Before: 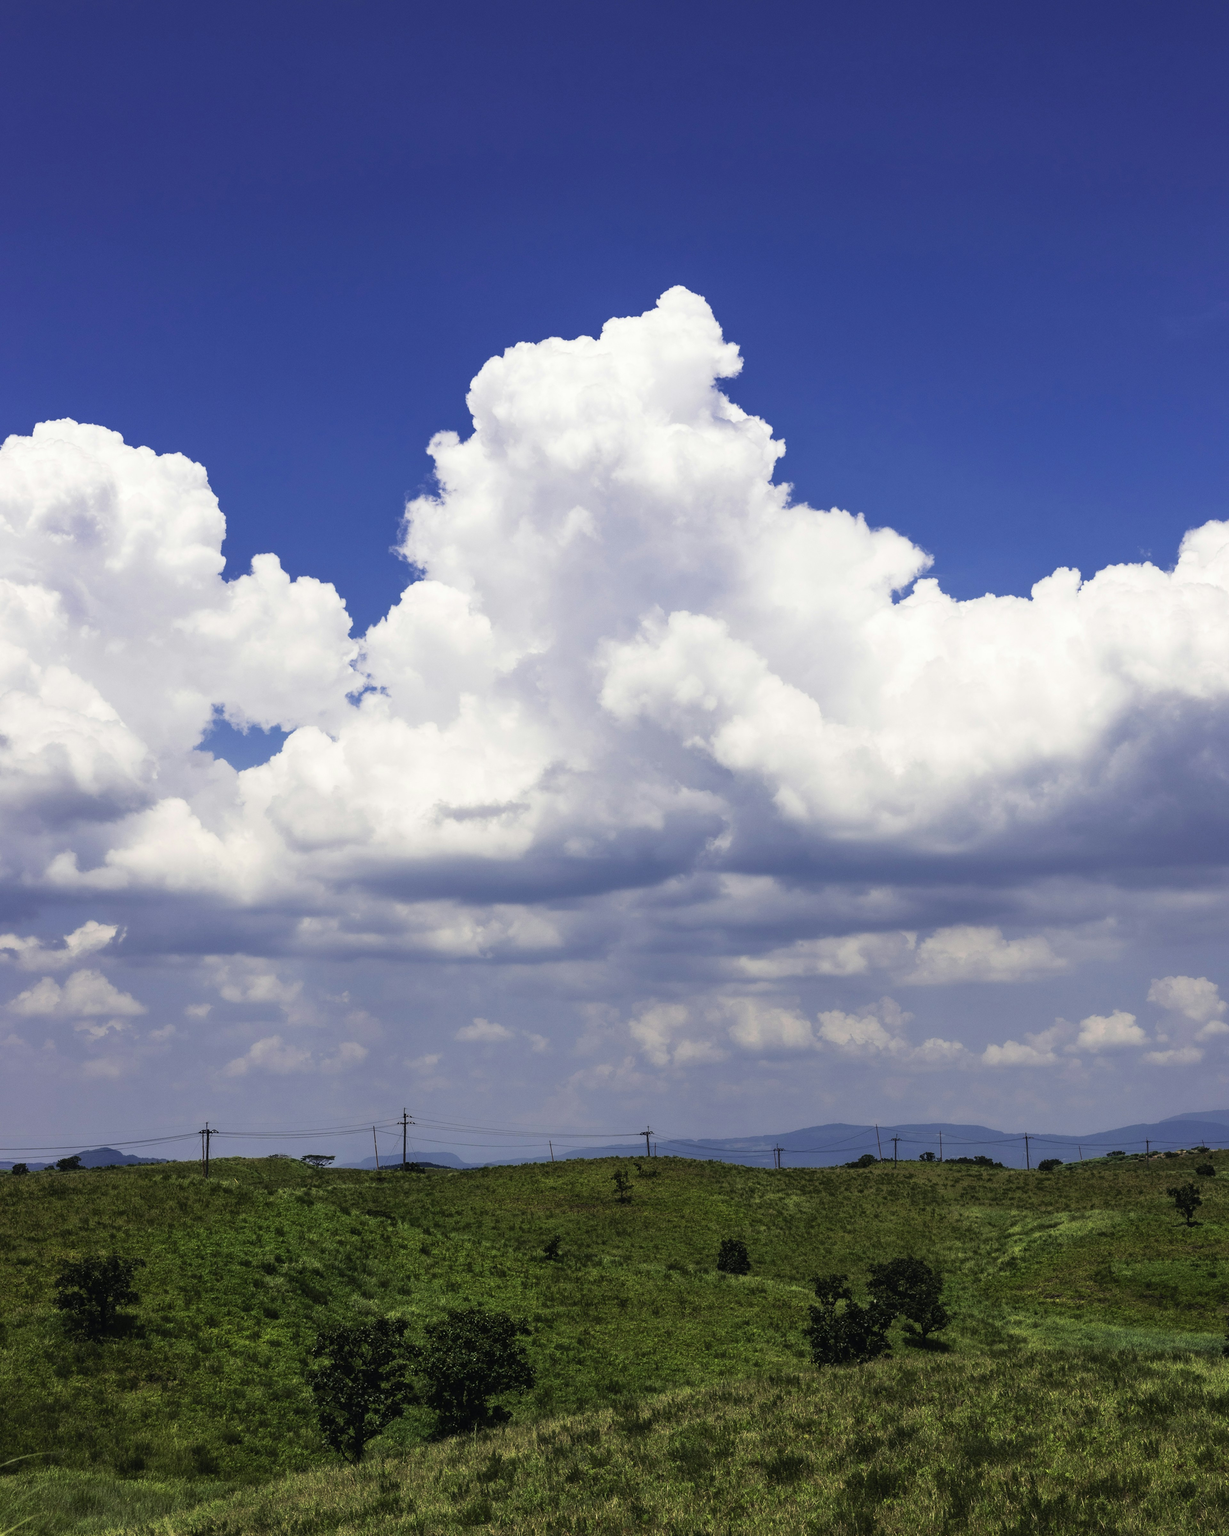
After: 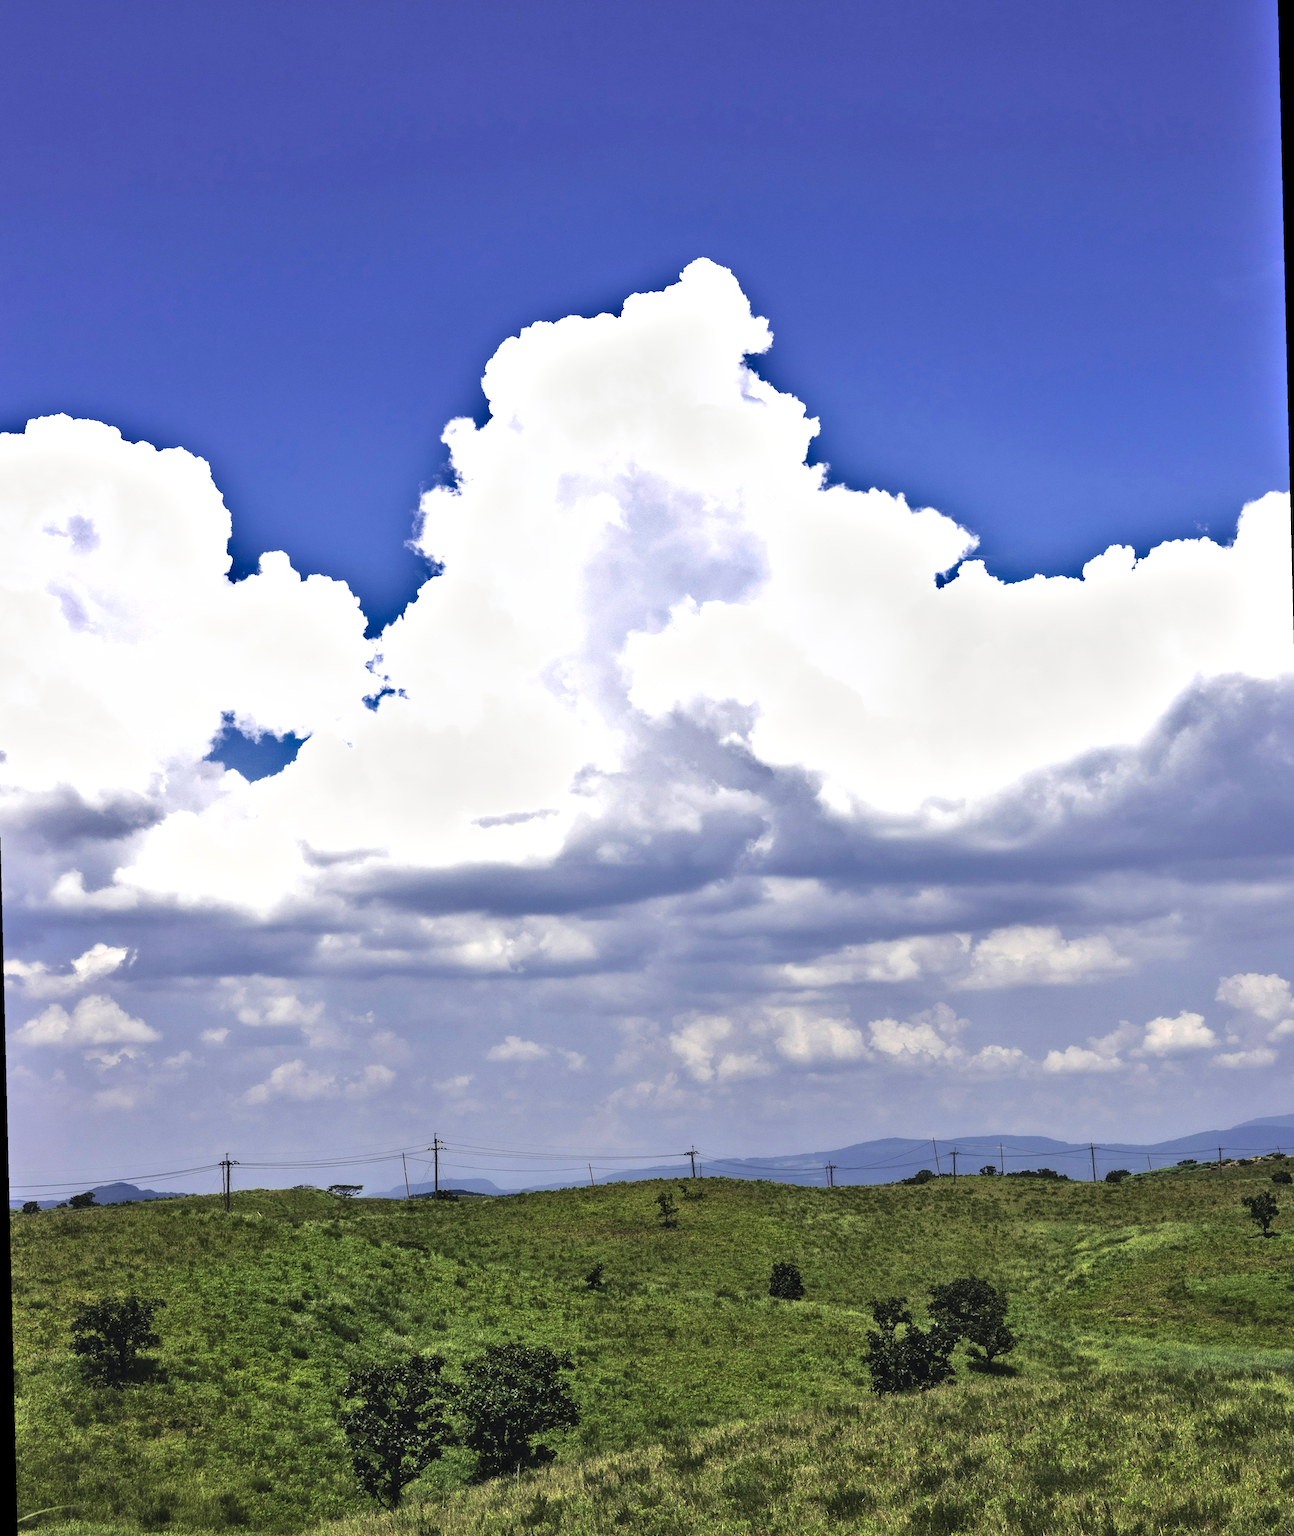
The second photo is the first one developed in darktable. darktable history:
rotate and perspective: rotation -1.42°, crop left 0.016, crop right 0.984, crop top 0.035, crop bottom 0.965
shadows and highlights: white point adjustment 1, soften with gaussian
exposure: exposure 0.74 EV, compensate highlight preservation false
